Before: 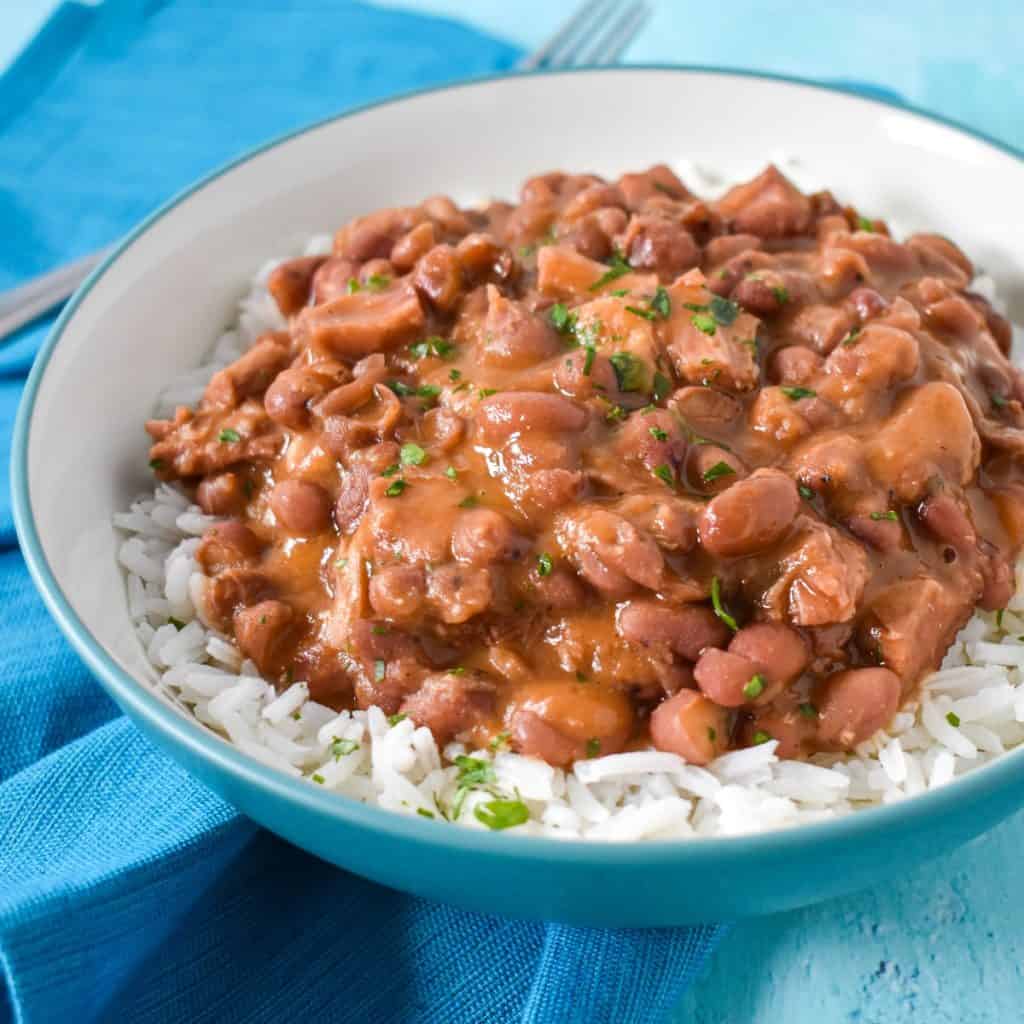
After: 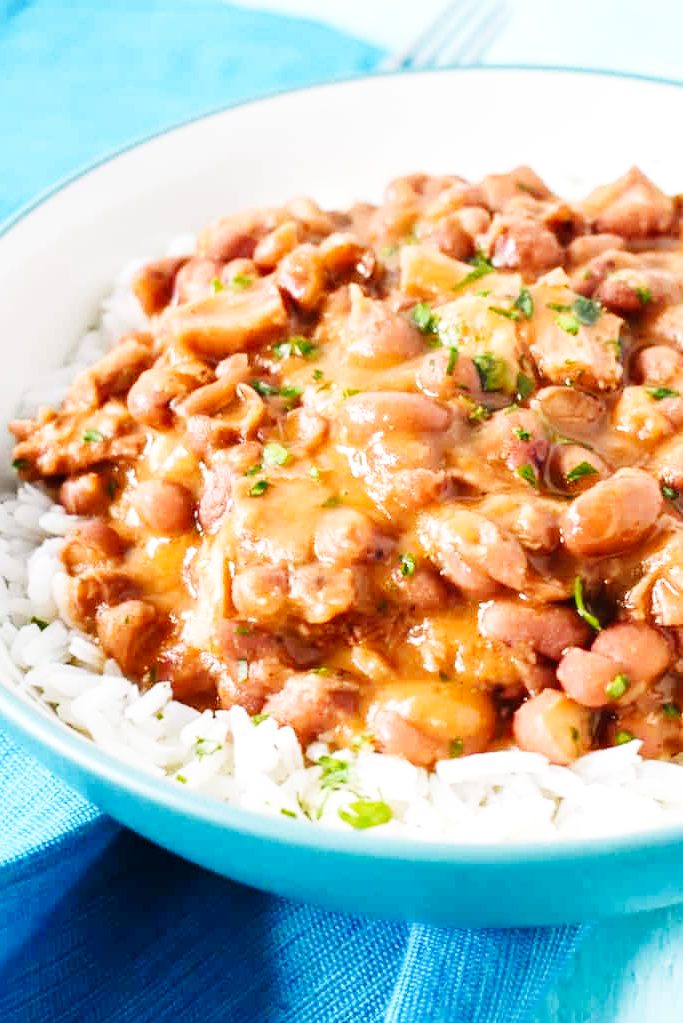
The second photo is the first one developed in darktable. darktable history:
crop and rotate: left 13.386%, right 19.915%
contrast brightness saturation: saturation -0.053
base curve: curves: ch0 [(0, 0.003) (0.001, 0.002) (0.006, 0.004) (0.02, 0.022) (0.048, 0.086) (0.094, 0.234) (0.162, 0.431) (0.258, 0.629) (0.385, 0.8) (0.548, 0.918) (0.751, 0.988) (1, 1)], preserve colors none
